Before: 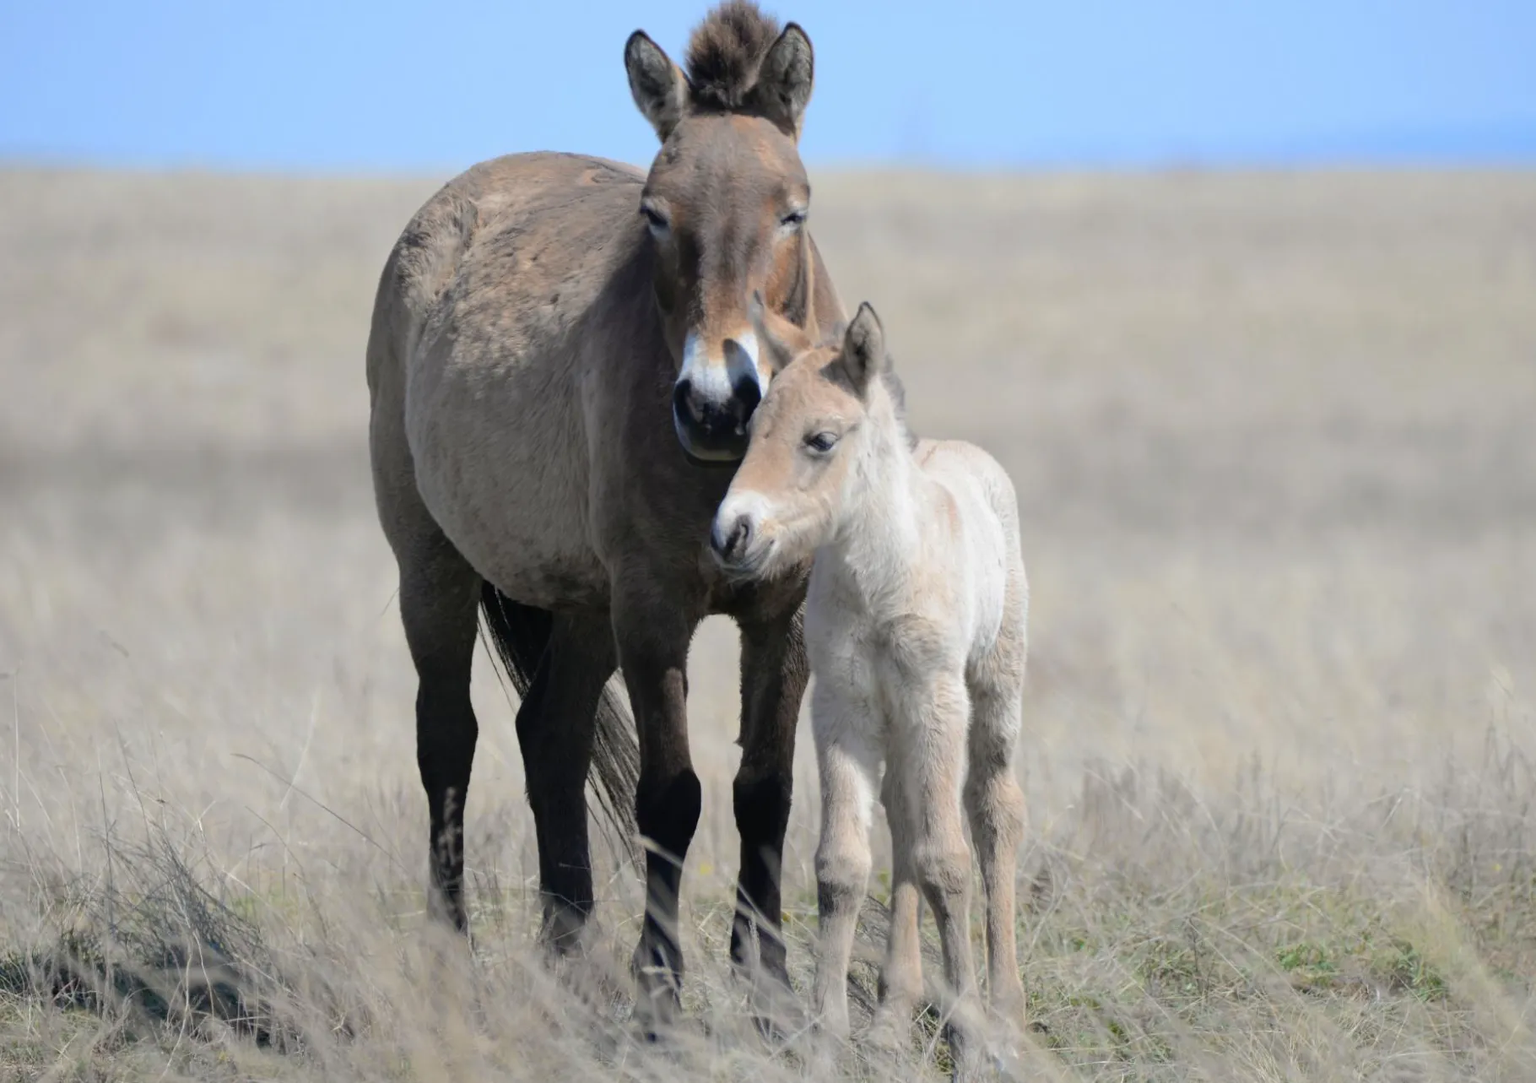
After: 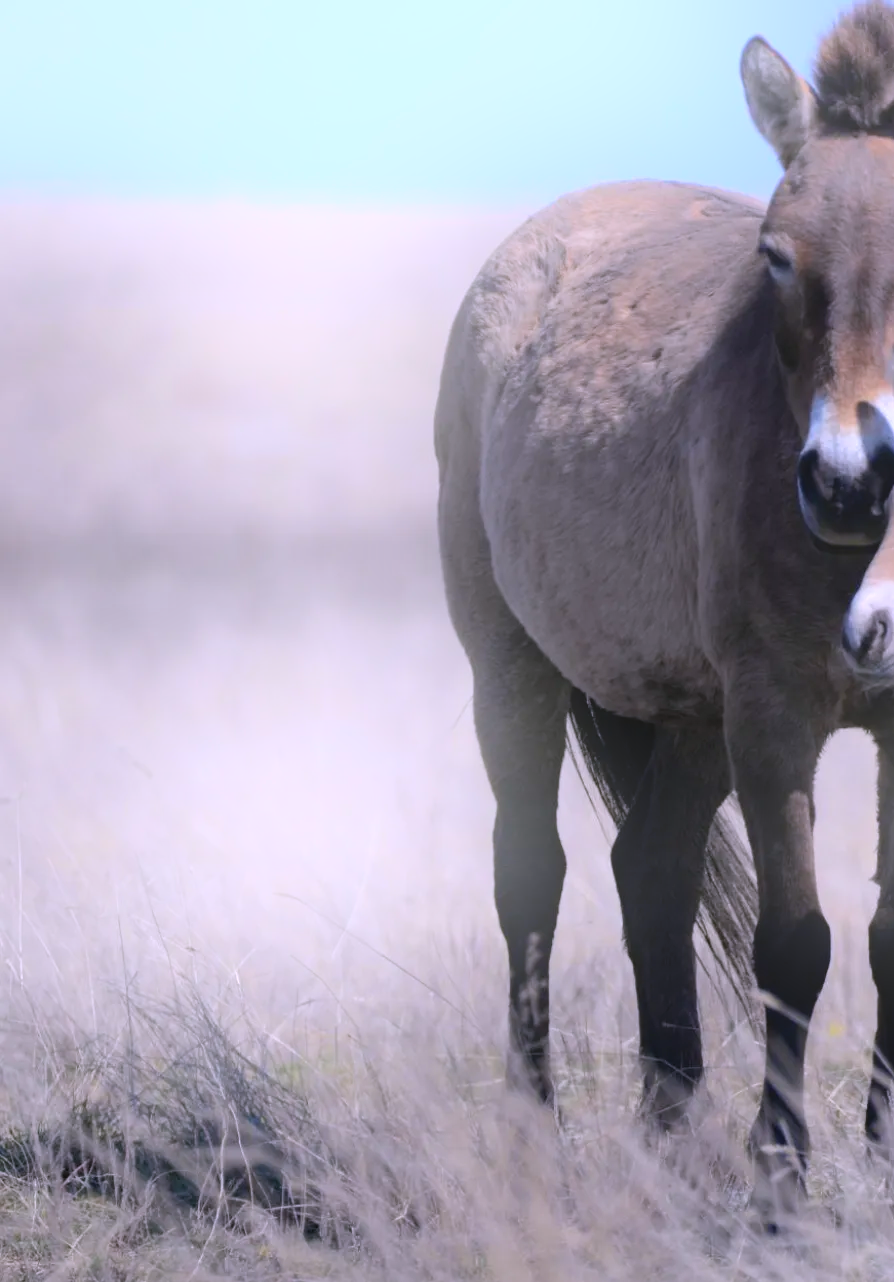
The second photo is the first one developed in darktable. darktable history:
bloom: threshold 82.5%, strength 16.25%
white balance: red 1.042, blue 1.17
crop and rotate: left 0%, top 0%, right 50.845%
